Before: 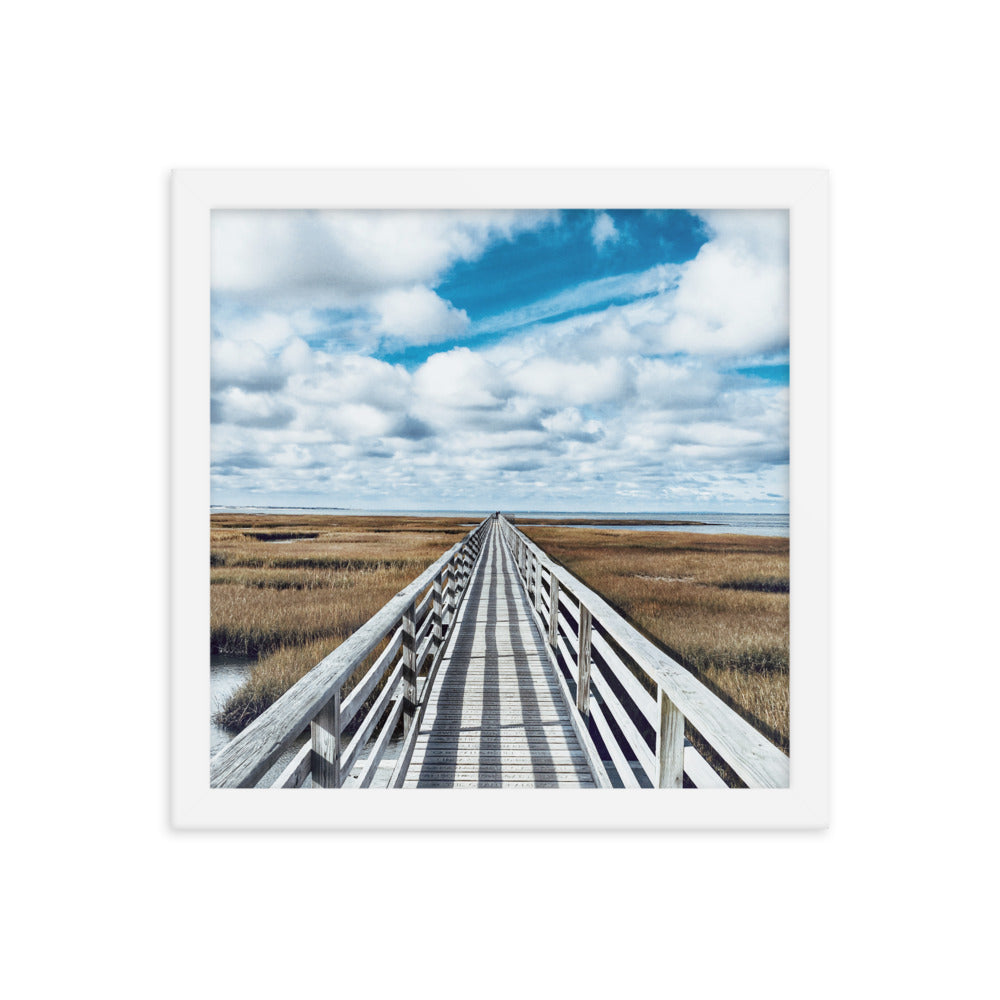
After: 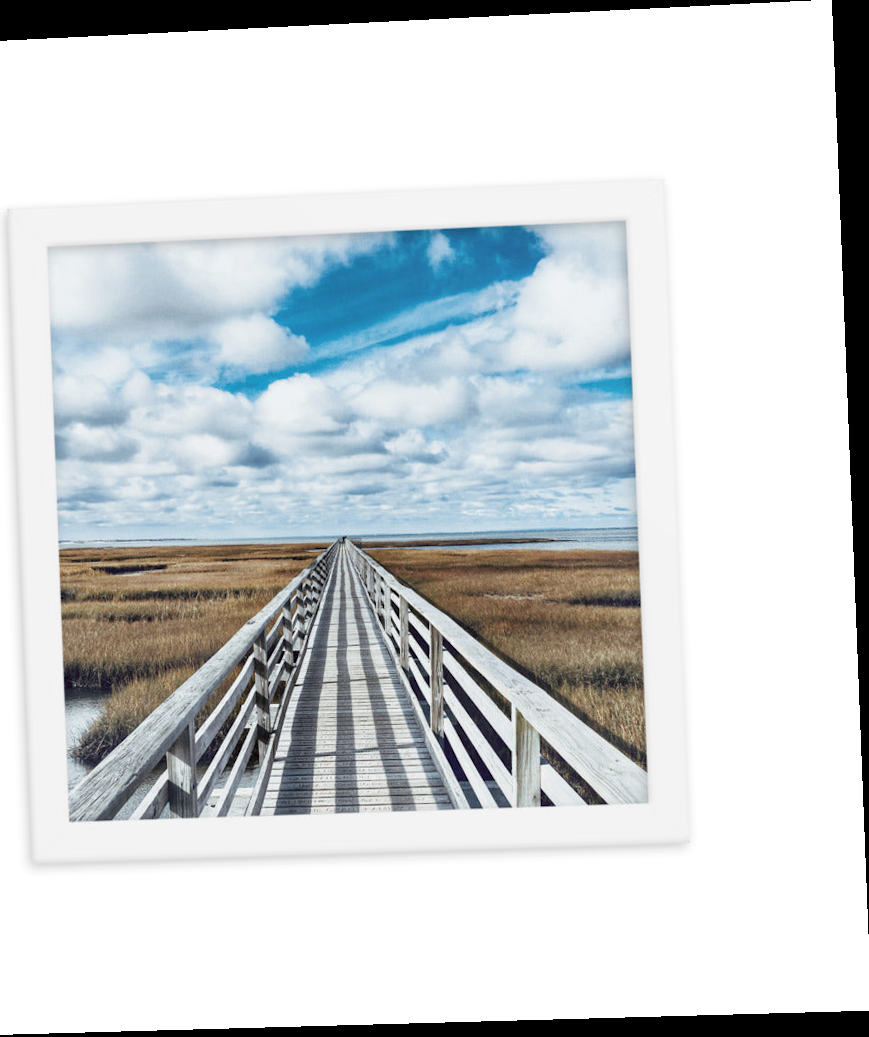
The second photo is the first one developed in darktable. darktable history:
rotate and perspective: rotation -2.22°, lens shift (horizontal) -0.022, automatic cropping off
crop: left 16.145%
